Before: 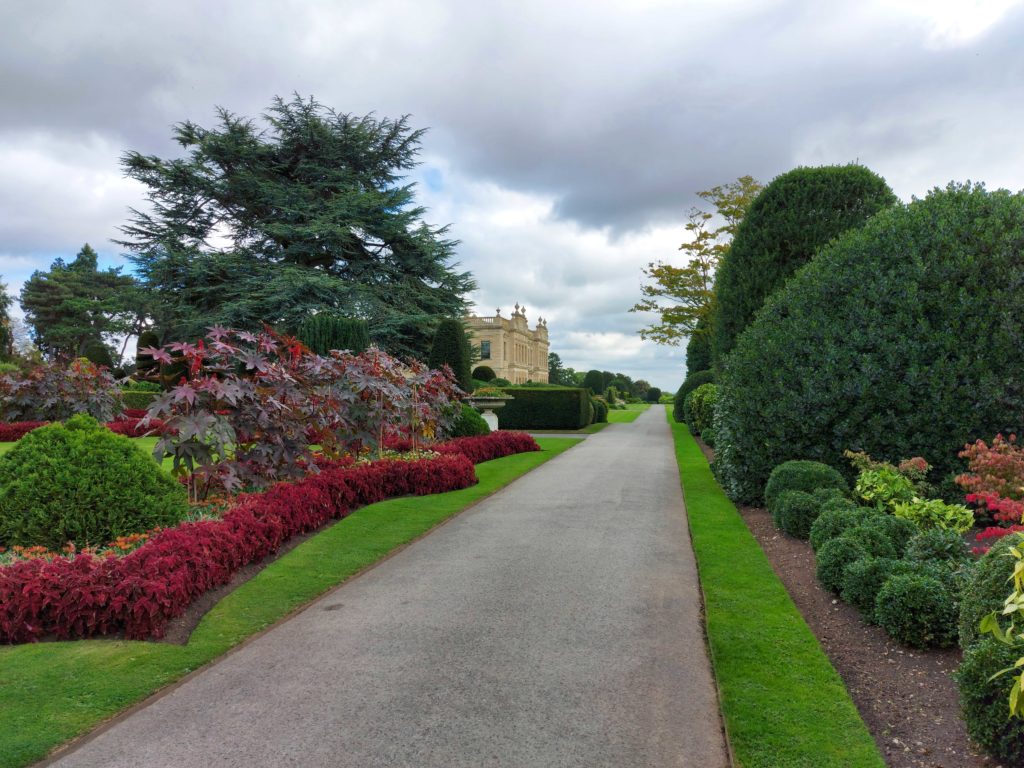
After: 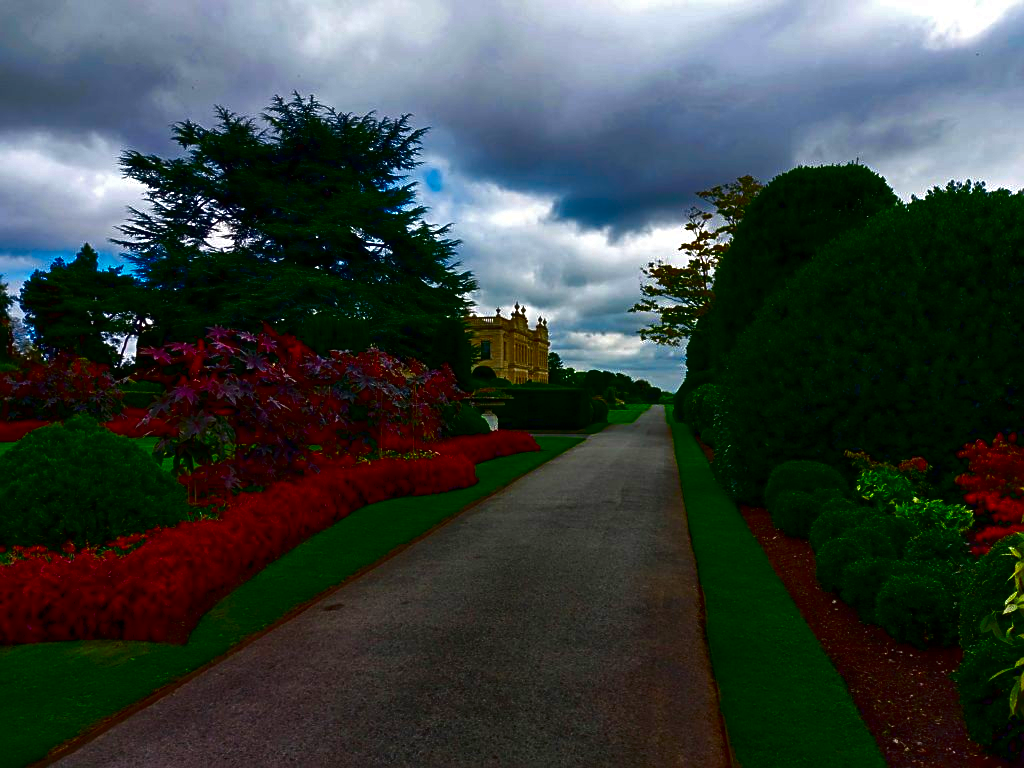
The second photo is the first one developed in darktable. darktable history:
contrast brightness saturation: brightness -1, saturation 1
sharpen: on, module defaults
